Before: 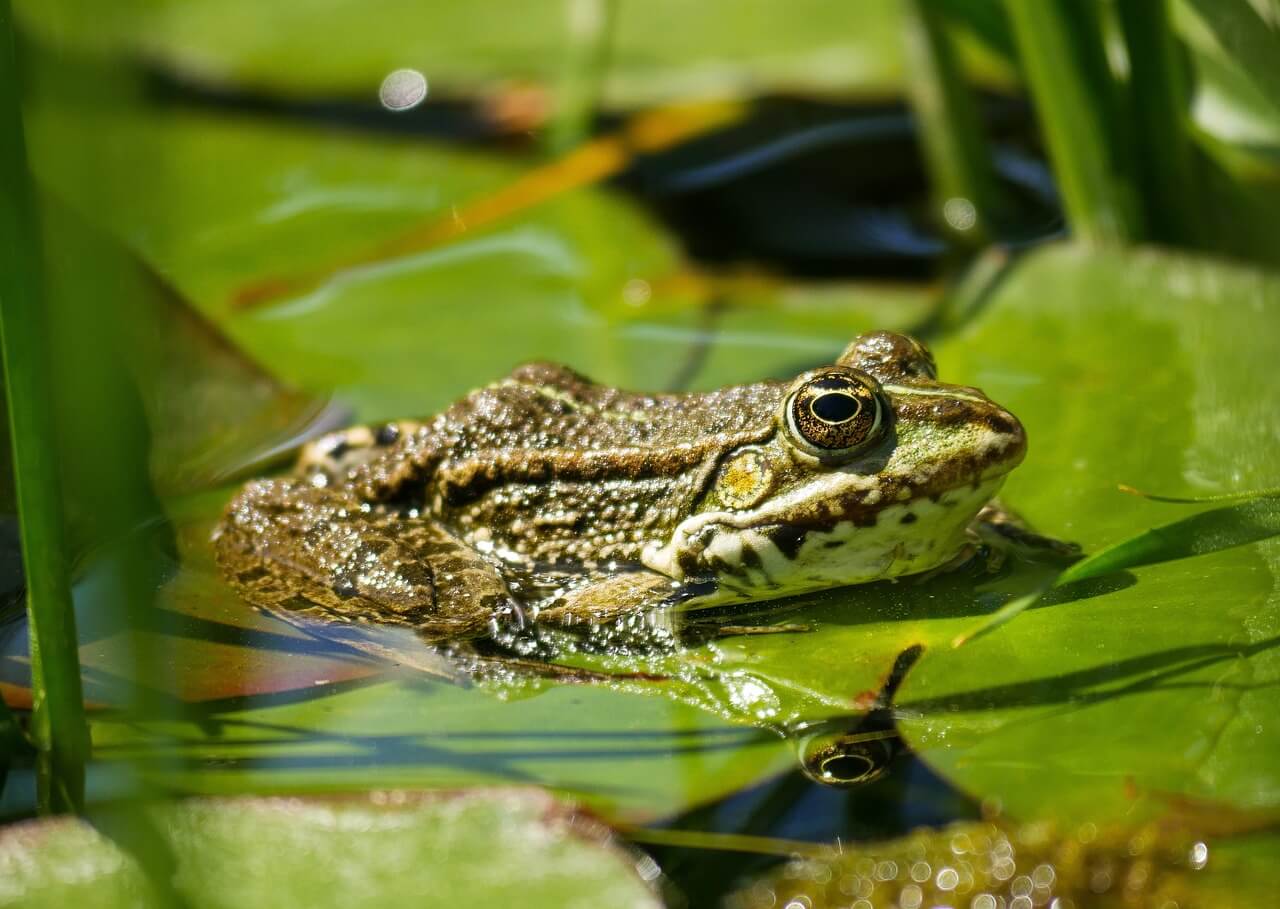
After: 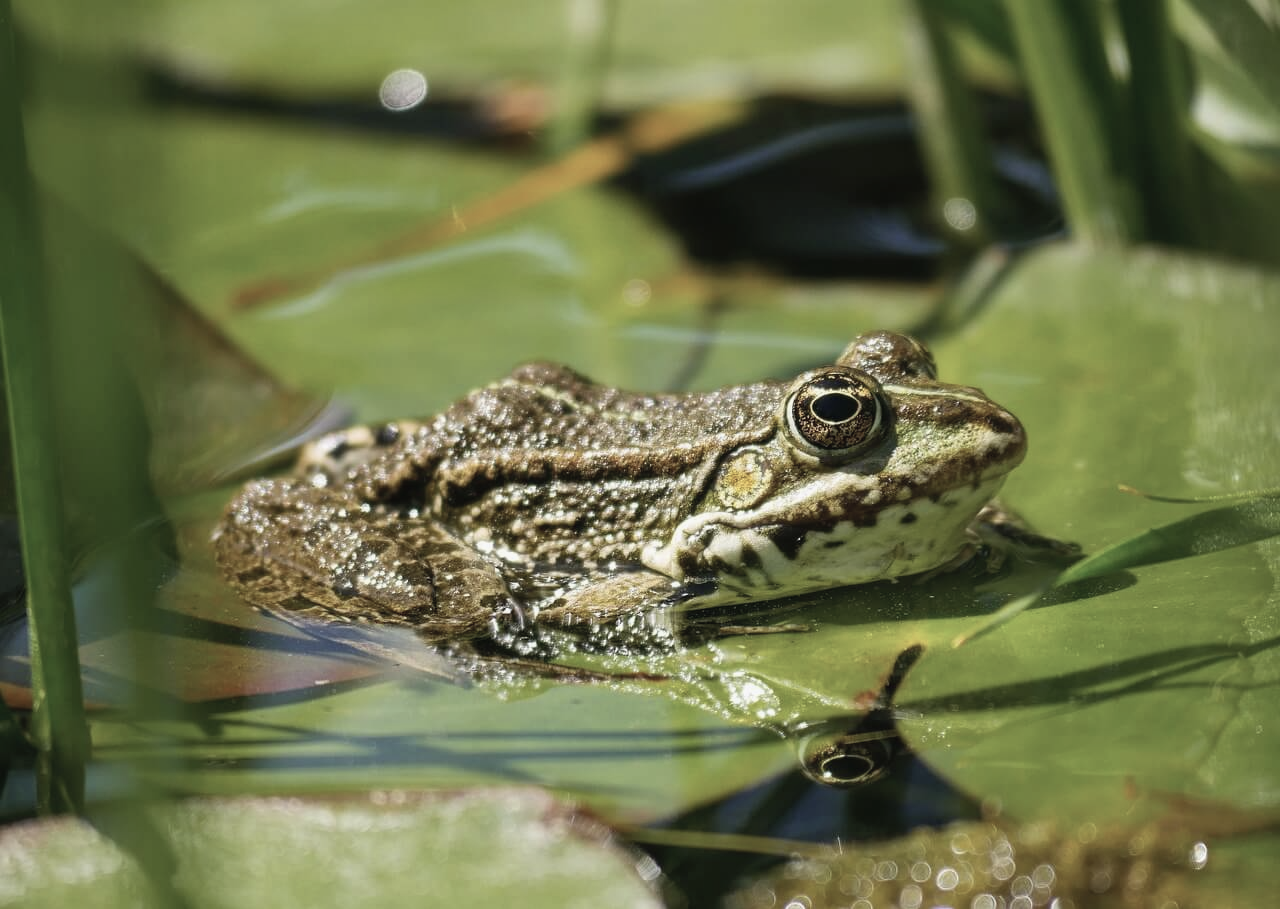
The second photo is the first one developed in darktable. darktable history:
contrast brightness saturation: contrast -0.049, saturation -0.404
